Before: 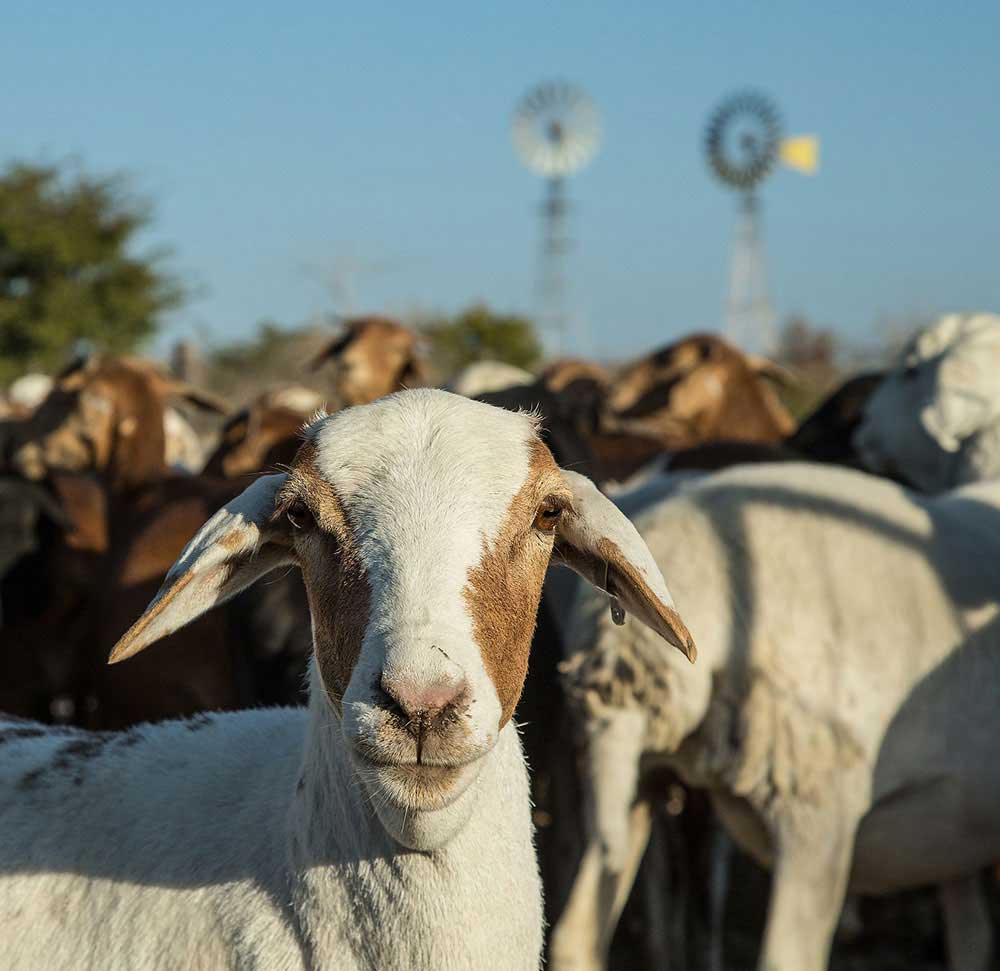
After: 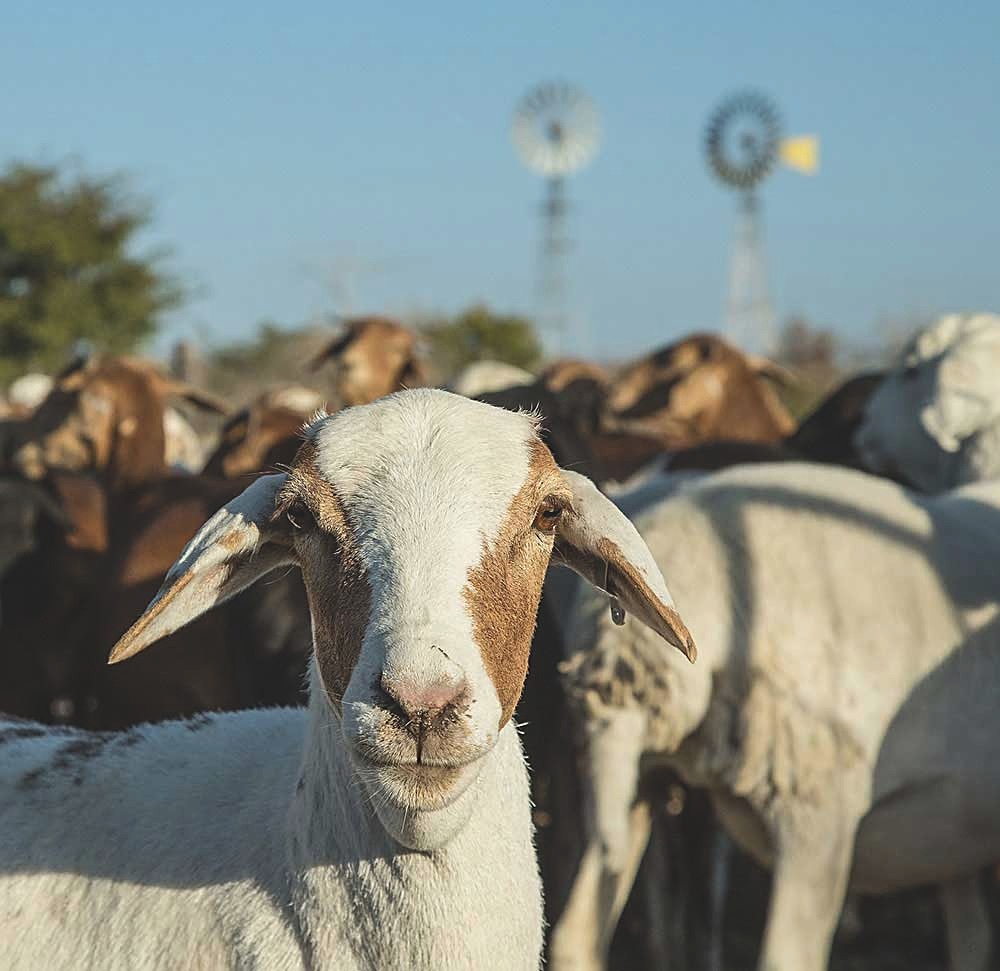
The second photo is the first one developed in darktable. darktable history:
color balance: lift [1.01, 1, 1, 1], gamma [1.097, 1, 1, 1], gain [0.85, 1, 1, 1]
sharpen: on, module defaults
exposure: exposure 0.191 EV, compensate highlight preservation false
